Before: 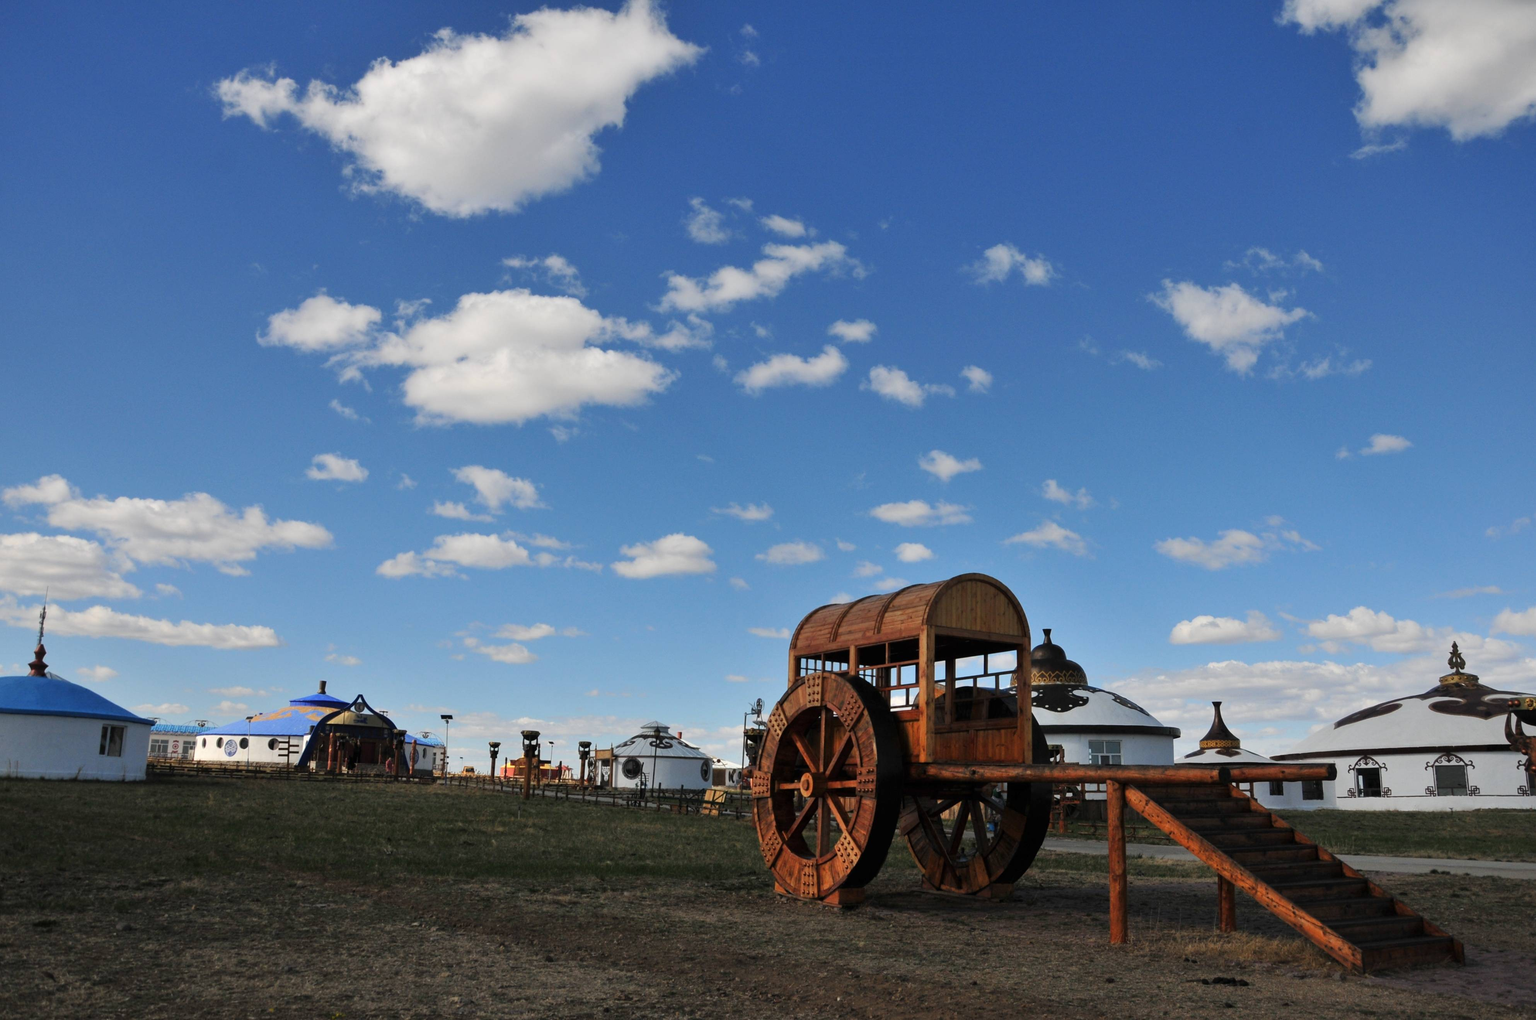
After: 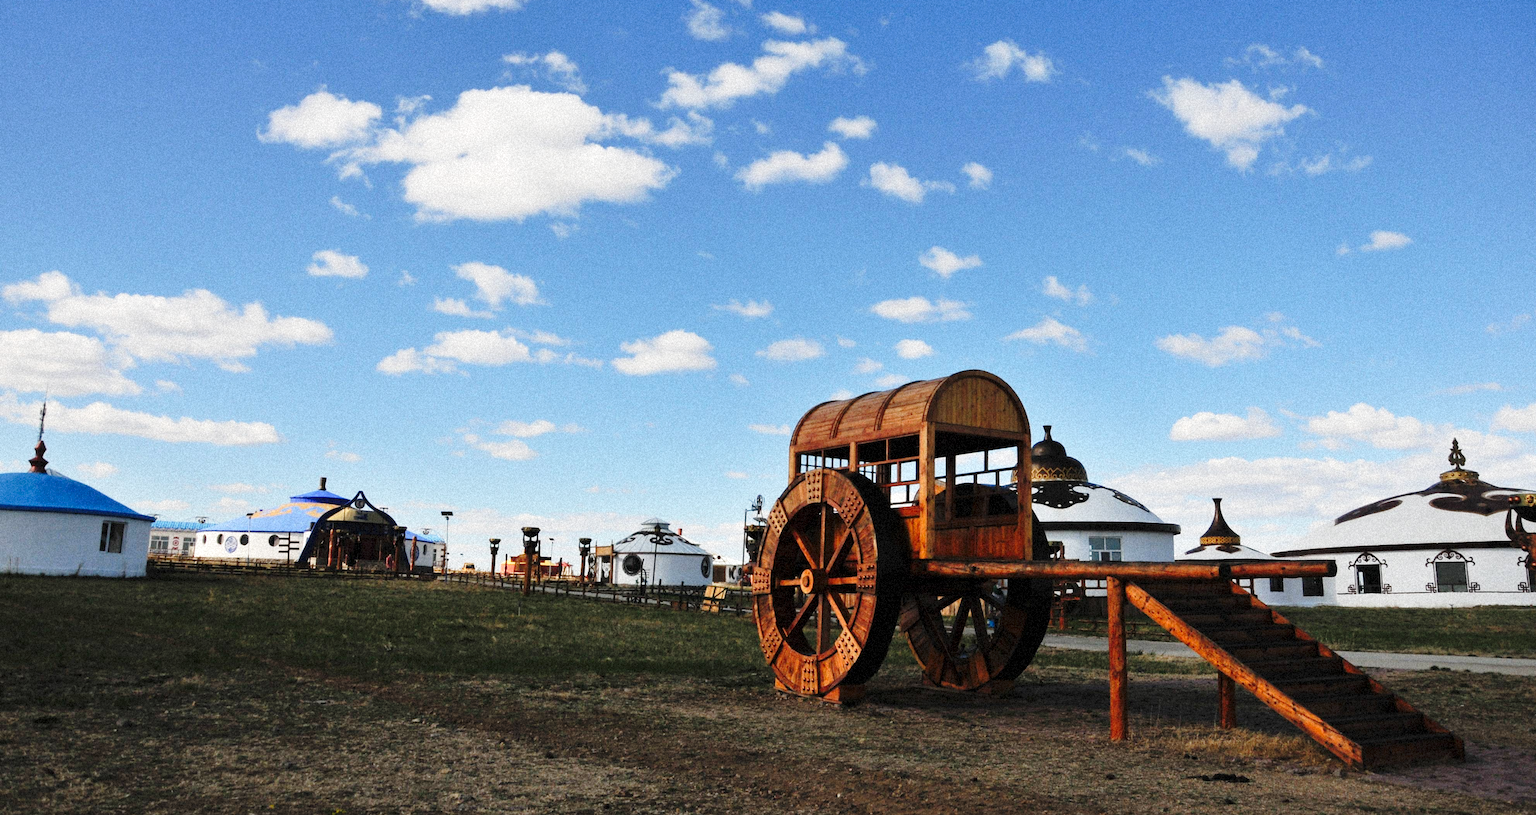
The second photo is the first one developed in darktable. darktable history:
base curve: curves: ch0 [(0, 0) (0.028, 0.03) (0.121, 0.232) (0.46, 0.748) (0.859, 0.968) (1, 1)], preserve colors none
grain: coarseness 9.38 ISO, strength 34.99%, mid-tones bias 0%
crop and rotate: top 19.998%
